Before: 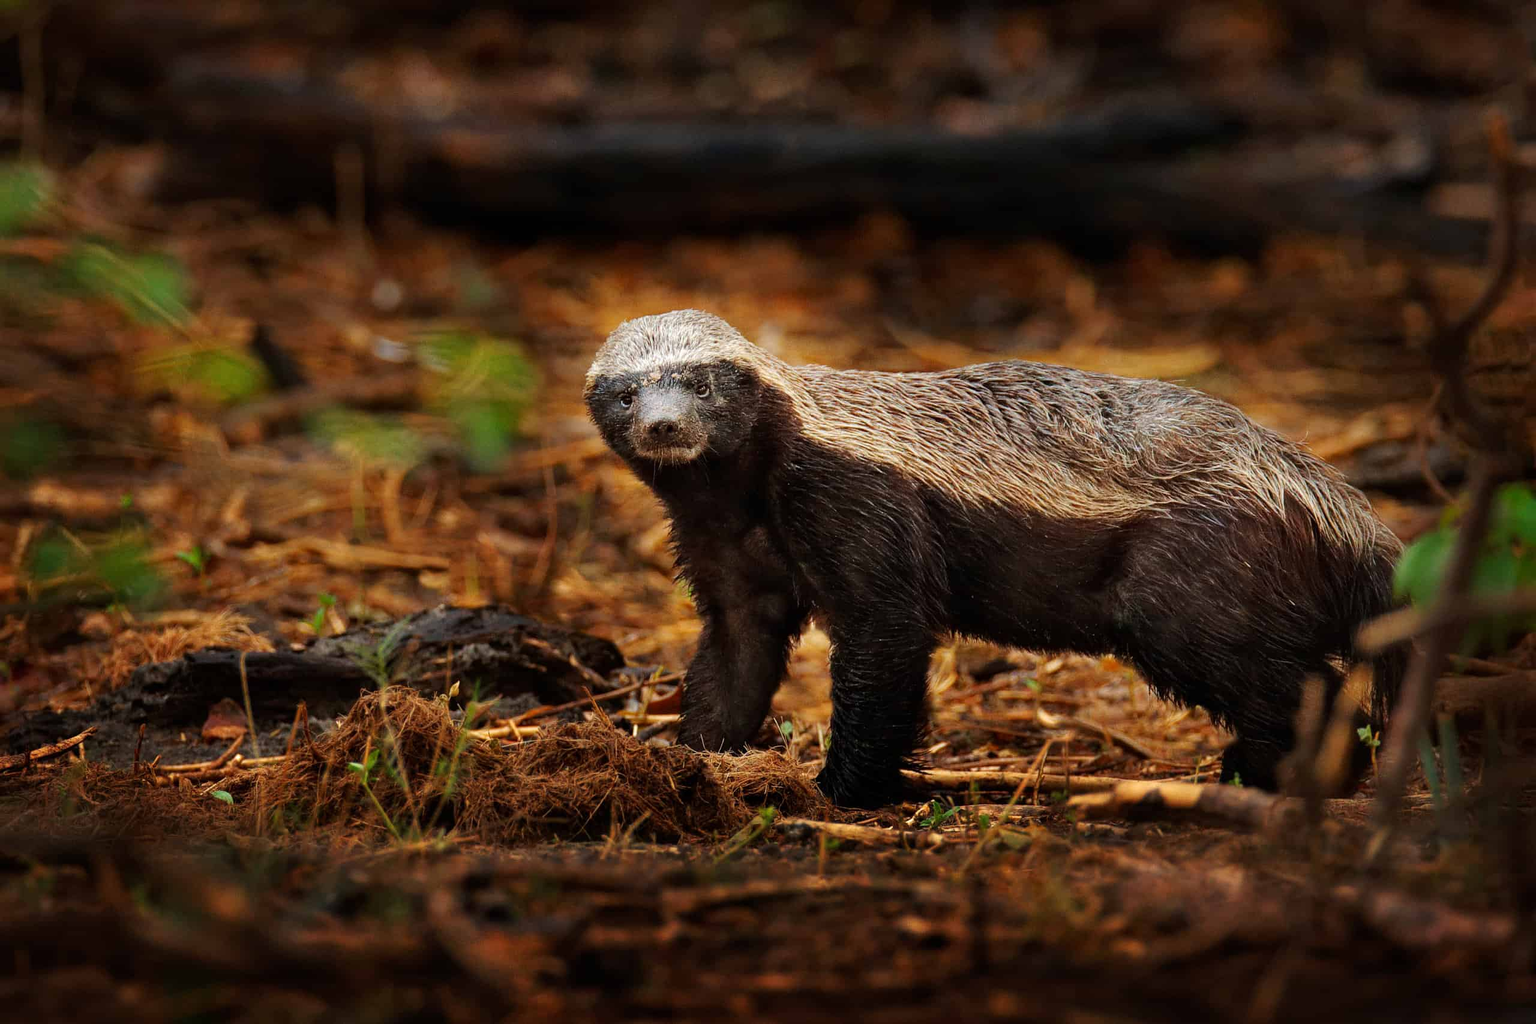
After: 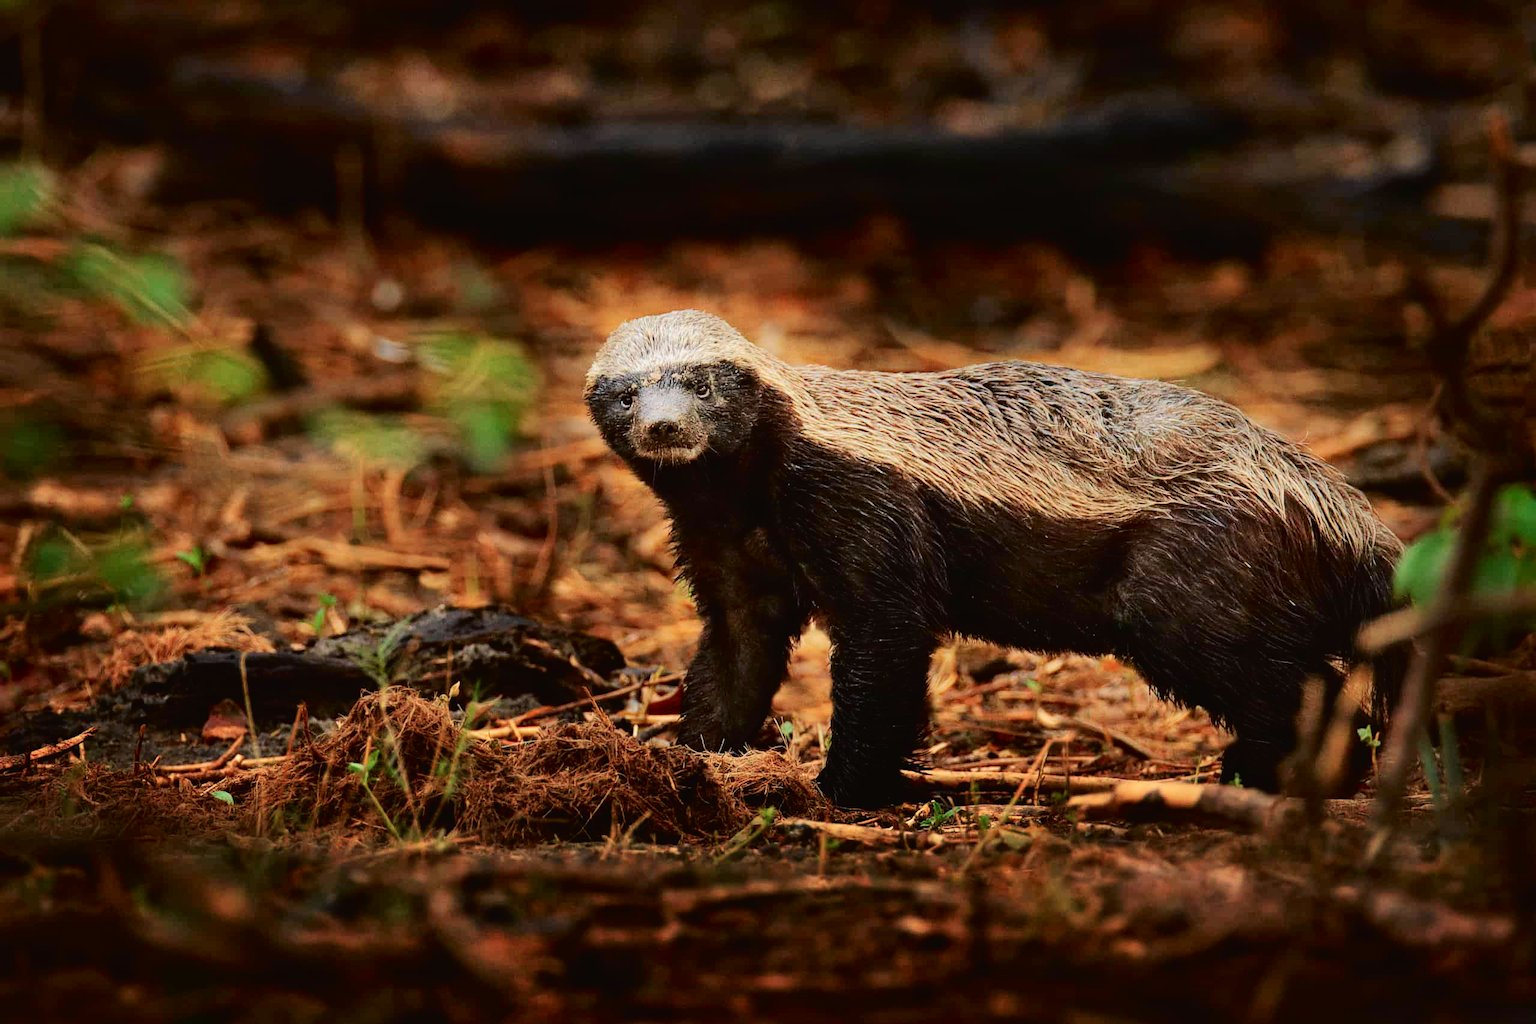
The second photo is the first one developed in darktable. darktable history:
tone curve: curves: ch0 [(0, 0.019) (0.066, 0.043) (0.189, 0.182) (0.359, 0.417) (0.485, 0.576) (0.656, 0.734) (0.851, 0.861) (0.997, 0.959)]; ch1 [(0, 0) (0.179, 0.123) (0.381, 0.36) (0.425, 0.41) (0.474, 0.472) (0.499, 0.501) (0.514, 0.517) (0.571, 0.584) (0.649, 0.677) (0.812, 0.856) (1, 1)]; ch2 [(0, 0) (0.246, 0.214) (0.421, 0.427) (0.459, 0.484) (0.5, 0.504) (0.518, 0.523) (0.529, 0.544) (0.56, 0.581) (0.617, 0.631) (0.744, 0.734) (0.867, 0.821) (0.993, 0.889)], color space Lab, independent channels, preserve colors none
